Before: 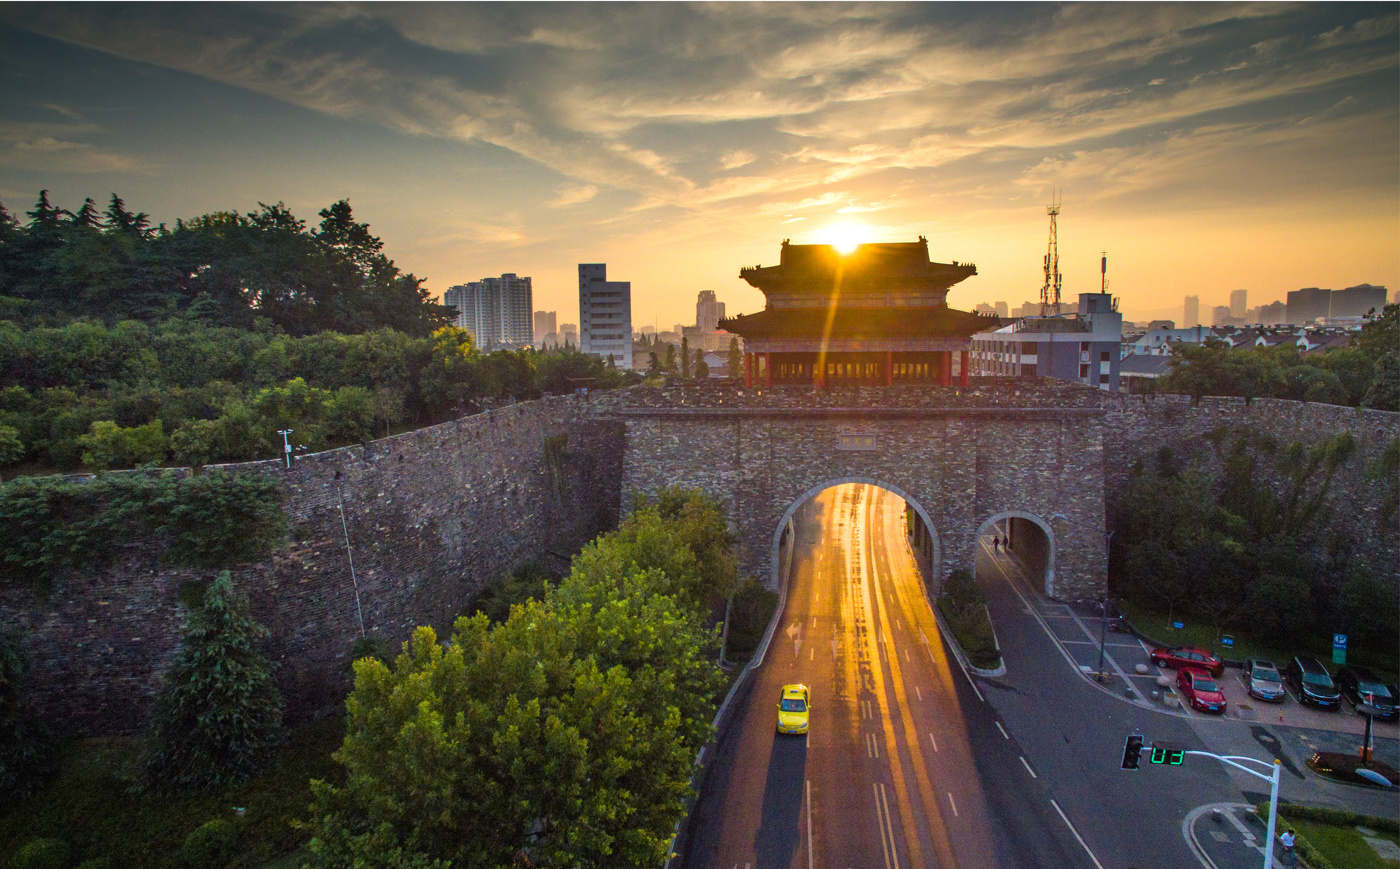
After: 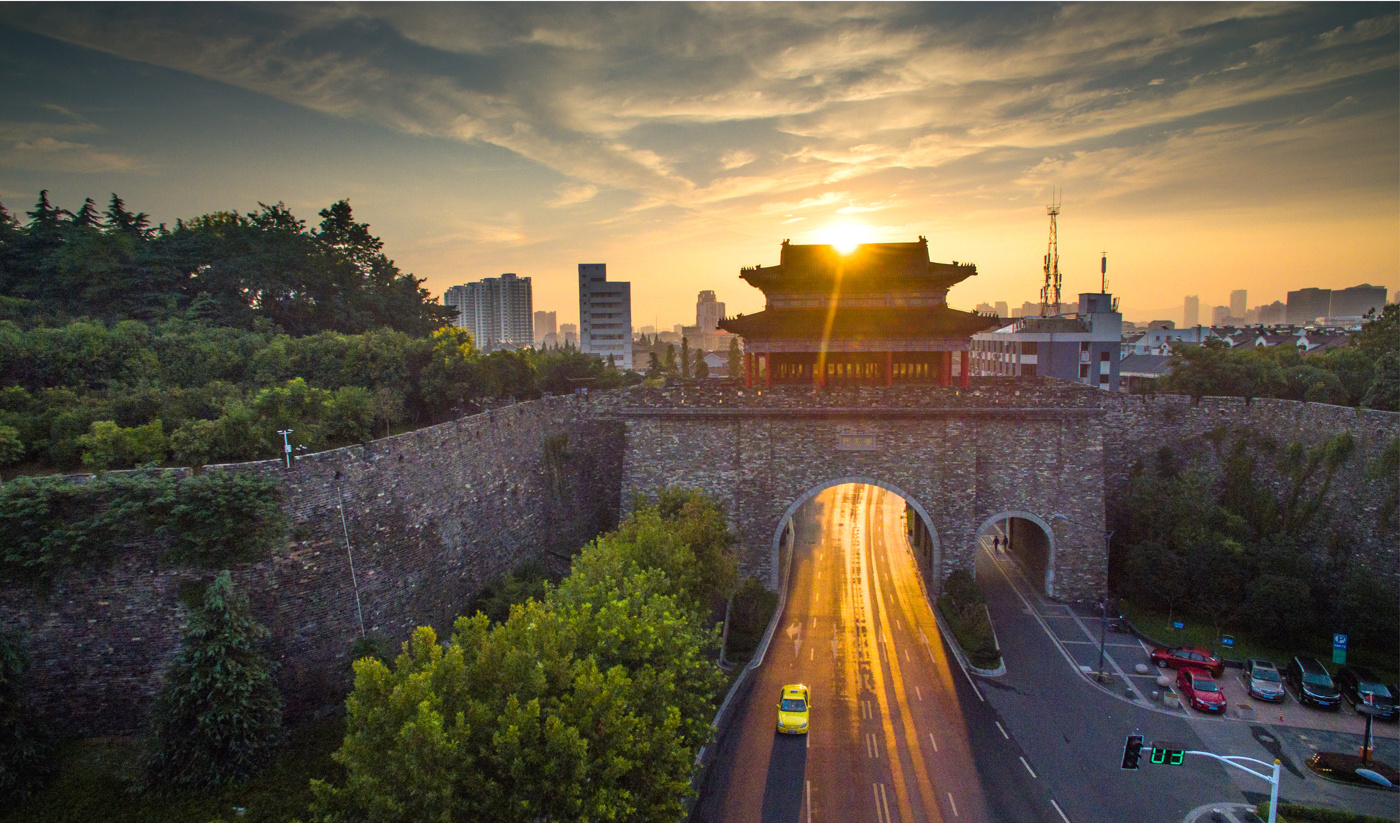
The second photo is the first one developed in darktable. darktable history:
crop and rotate: top 0.002%, bottom 5.257%
